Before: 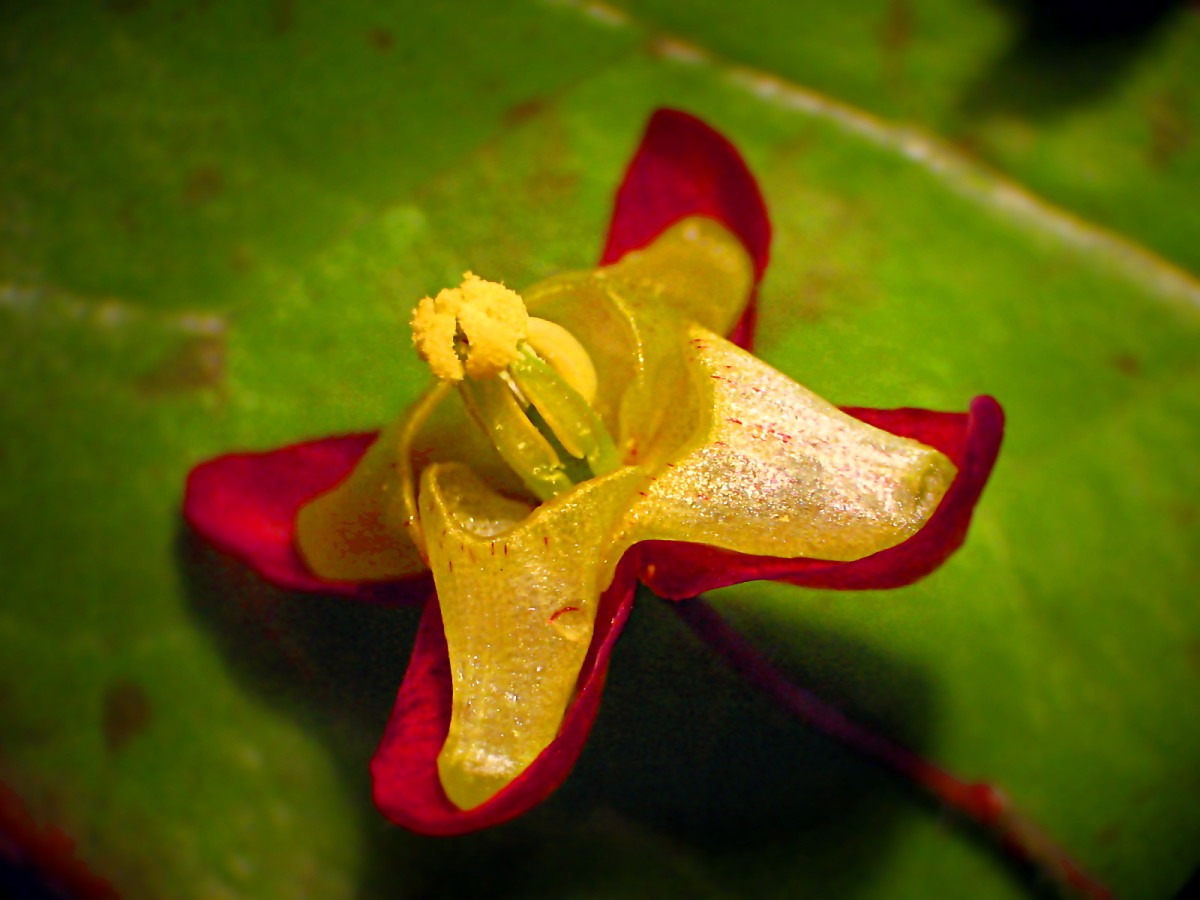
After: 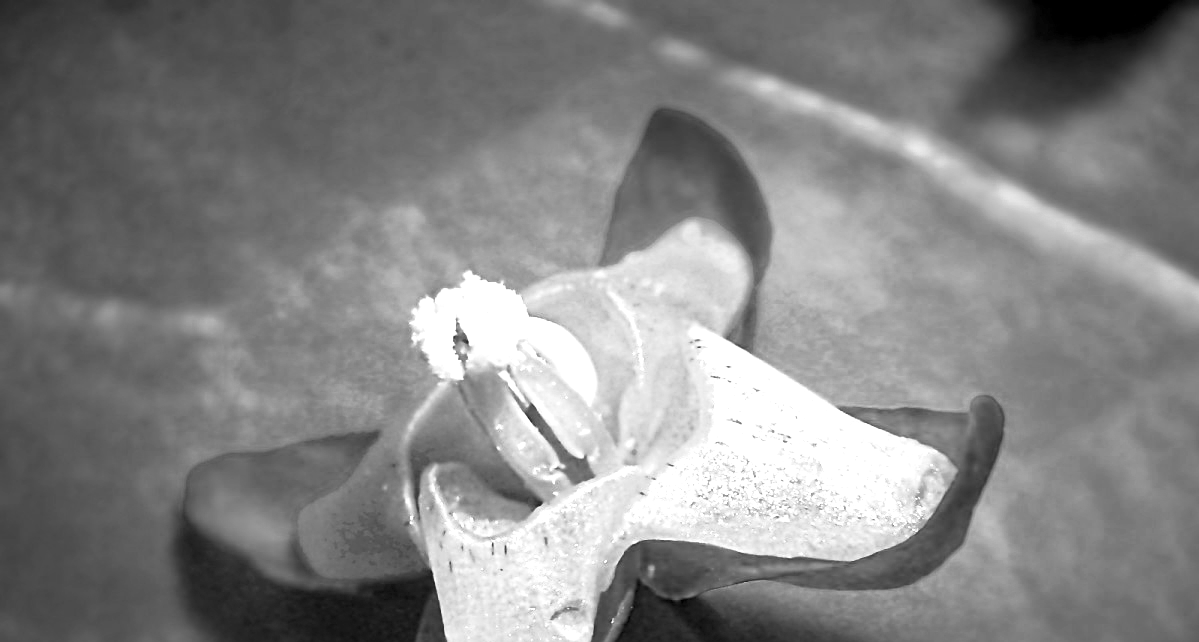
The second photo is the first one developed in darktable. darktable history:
sharpen: on, module defaults
color zones: curves: ch0 [(0, 0.533) (0.126, 0.533) (0.234, 0.533) (0.368, 0.357) (0.5, 0.5) (0.625, 0.5) (0.74, 0.637) (0.875, 0.5)]; ch1 [(0.004, 0.708) (0.129, 0.662) (0.25, 0.5) (0.375, 0.331) (0.496, 0.396) (0.625, 0.649) (0.739, 0.26) (0.875, 0.5) (1, 0.478)]; ch2 [(0, 0.409) (0.132, 0.403) (0.236, 0.558) (0.379, 0.448) (0.5, 0.5) (0.625, 0.5) (0.691, 0.39) (0.875, 0.5)]
monochrome: a 32, b 64, size 2.3
crop: bottom 28.576%
tone curve: curves: ch0 [(0.013, 0) (0.061, 0.068) (0.239, 0.256) (0.502, 0.505) (0.683, 0.676) (0.761, 0.773) (0.858, 0.858) (0.987, 0.945)]; ch1 [(0, 0) (0.172, 0.123) (0.304, 0.288) (0.414, 0.44) (0.472, 0.473) (0.502, 0.508) (0.521, 0.528) (0.583, 0.595) (0.654, 0.673) (0.728, 0.761) (1, 1)]; ch2 [(0, 0) (0.411, 0.424) (0.485, 0.476) (0.502, 0.502) (0.553, 0.557) (0.57, 0.576) (1, 1)], color space Lab, independent channels, preserve colors none
color correction: highlights a* -4.73, highlights b* 5.06, saturation 0.97
exposure: black level correction 0, exposure 0.9 EV, compensate highlight preservation false
